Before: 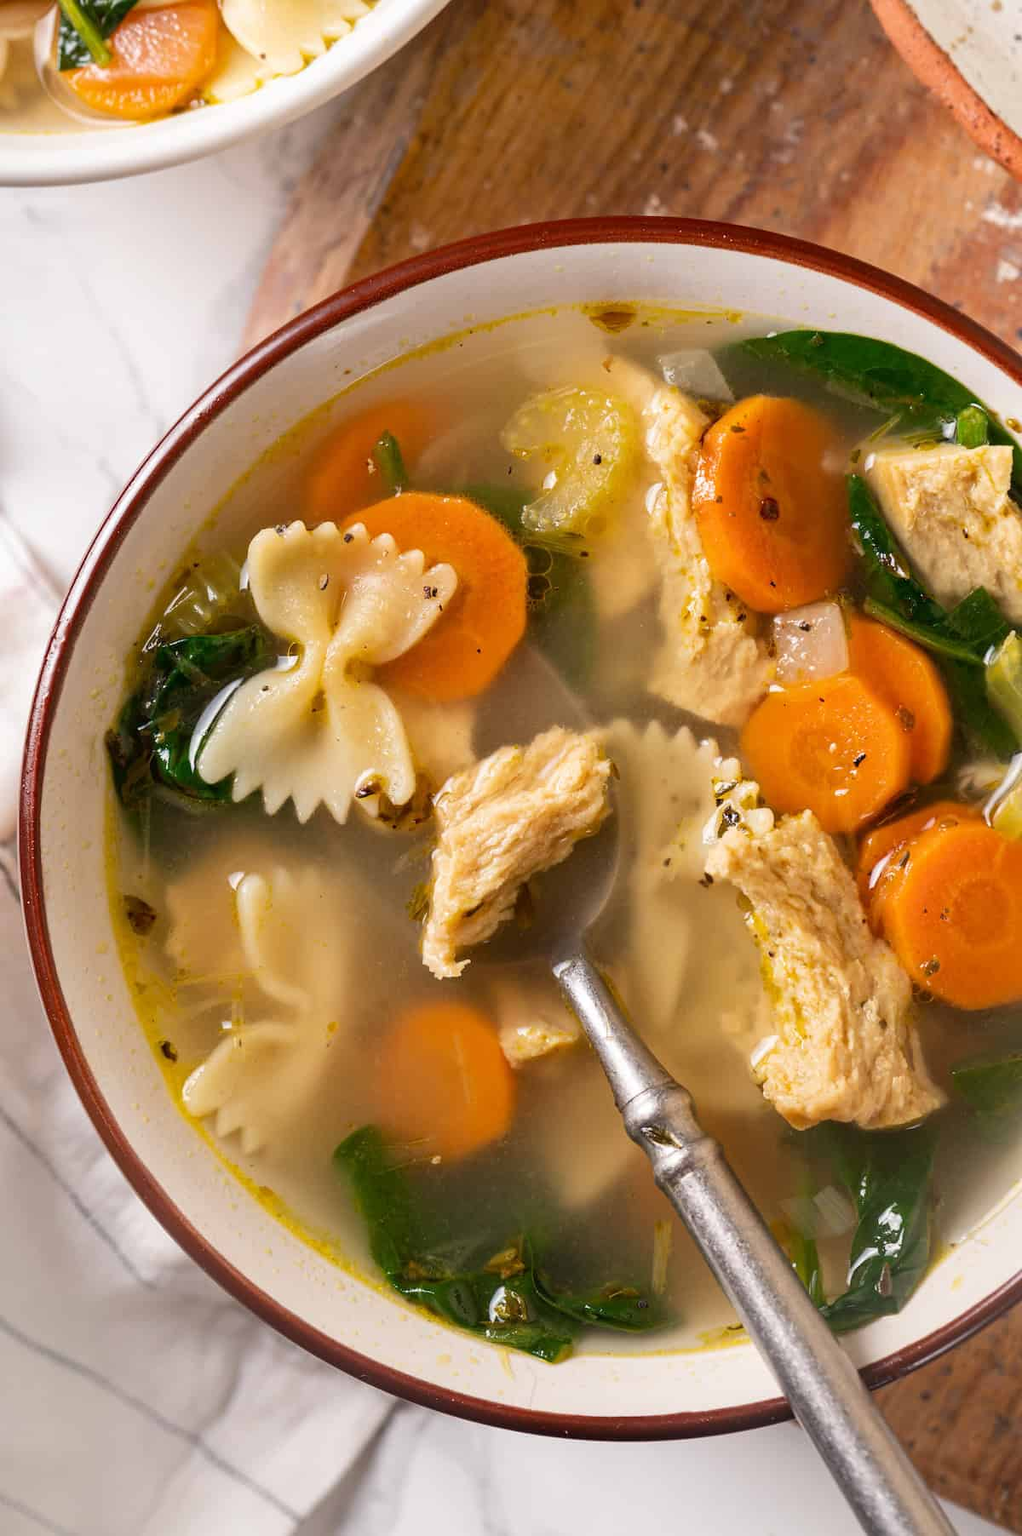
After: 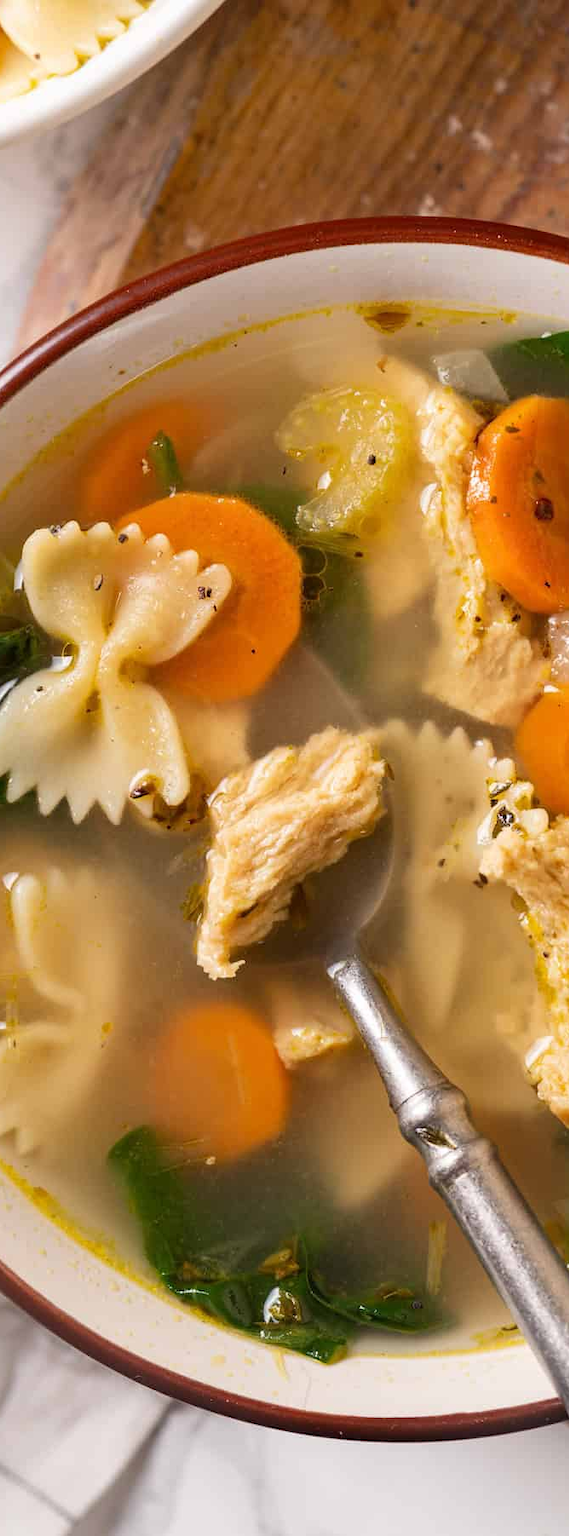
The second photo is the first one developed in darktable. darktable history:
crop: left 22.113%, right 22.095%, bottom 0.004%
